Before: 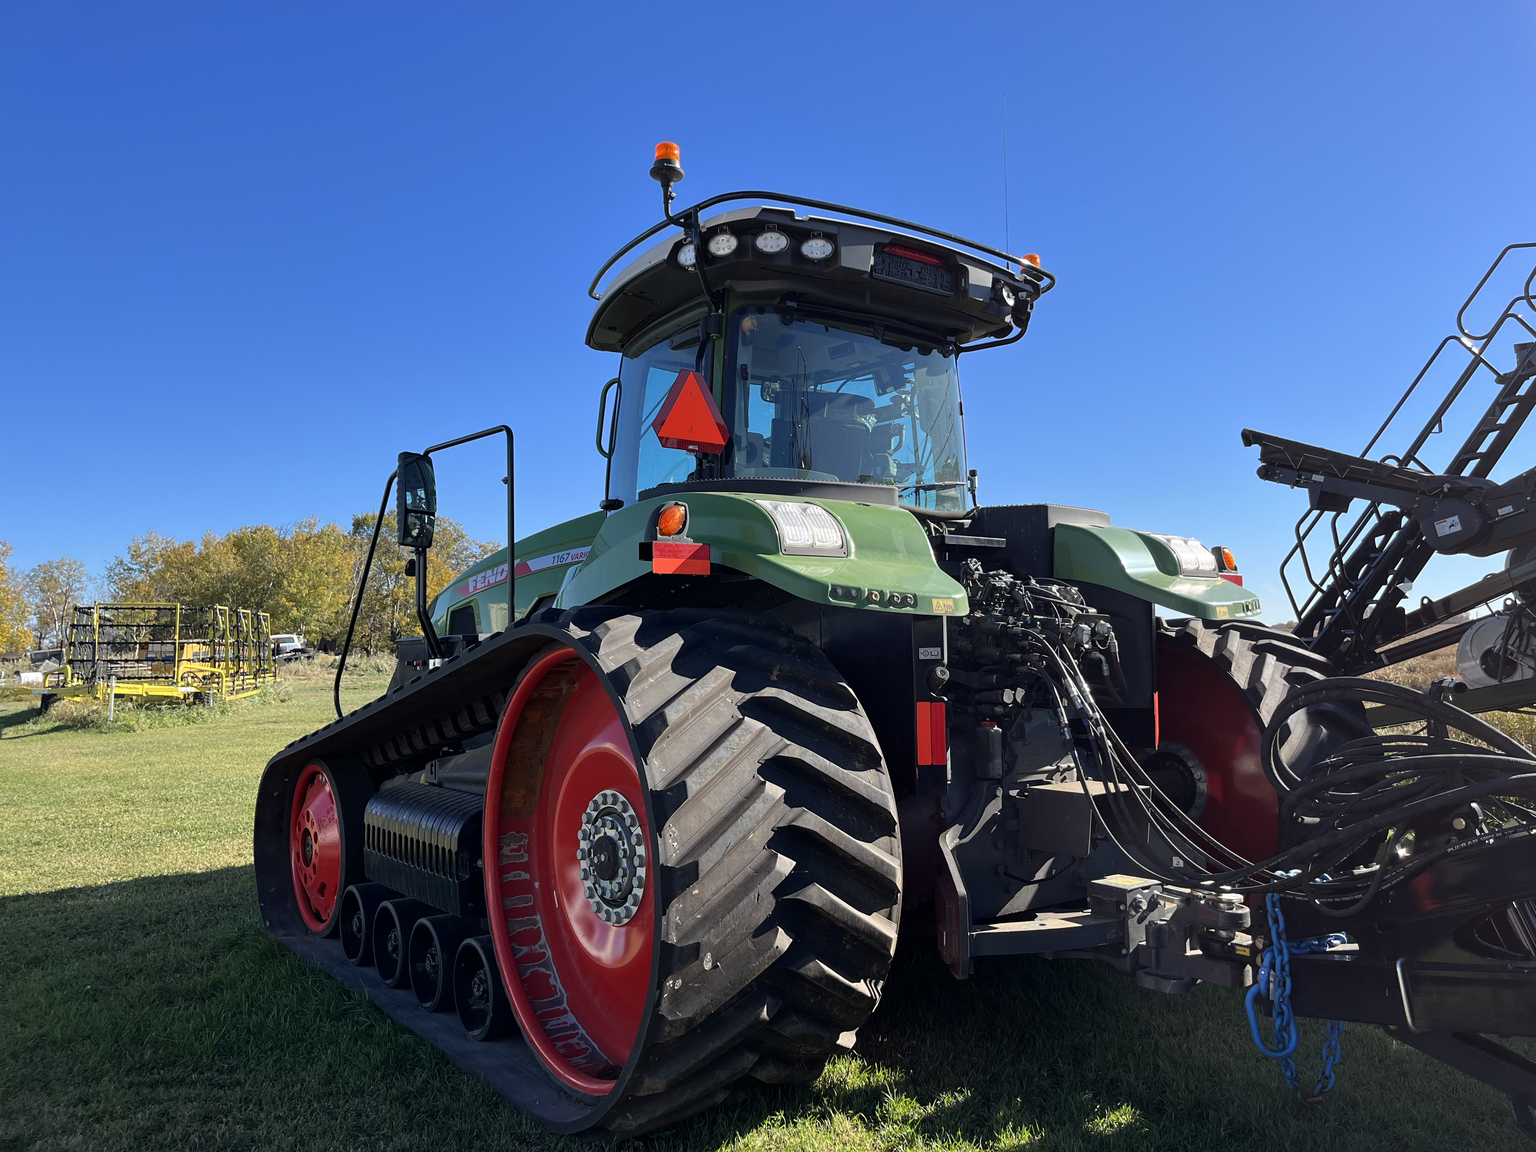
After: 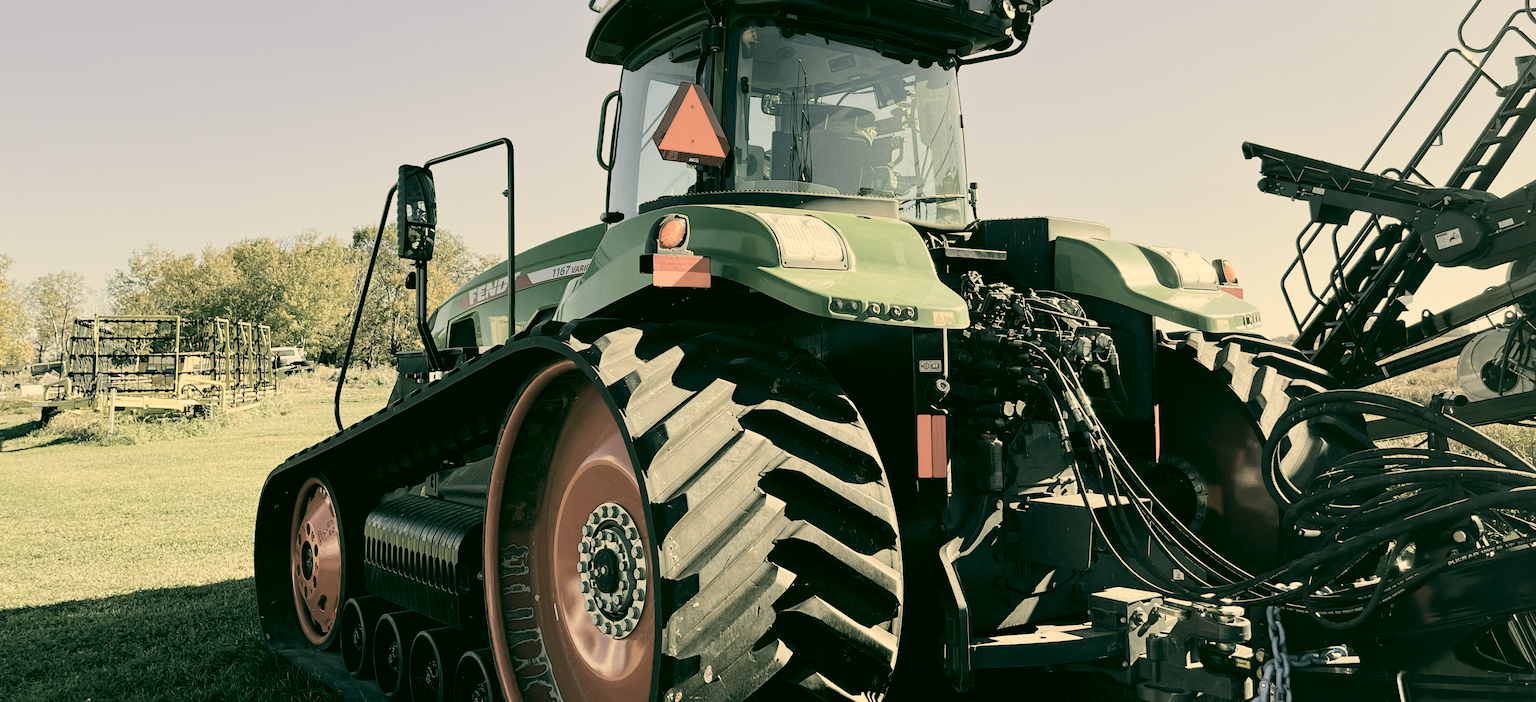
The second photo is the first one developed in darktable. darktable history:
crop and rotate: top 25.023%, bottom 13.991%
filmic rgb: black relative exposure -5.1 EV, white relative exposure 3.98 EV, hardness 2.9, contrast 1.299, highlights saturation mix -30.47%, preserve chrominance RGB euclidean norm, color science v5 (2021), contrast in shadows safe, contrast in highlights safe
color correction: highlights a* 4.72, highlights b* 24.73, shadows a* -15.96, shadows b* 3.85
exposure: black level correction 0, exposure 0.889 EV, compensate highlight preservation false
